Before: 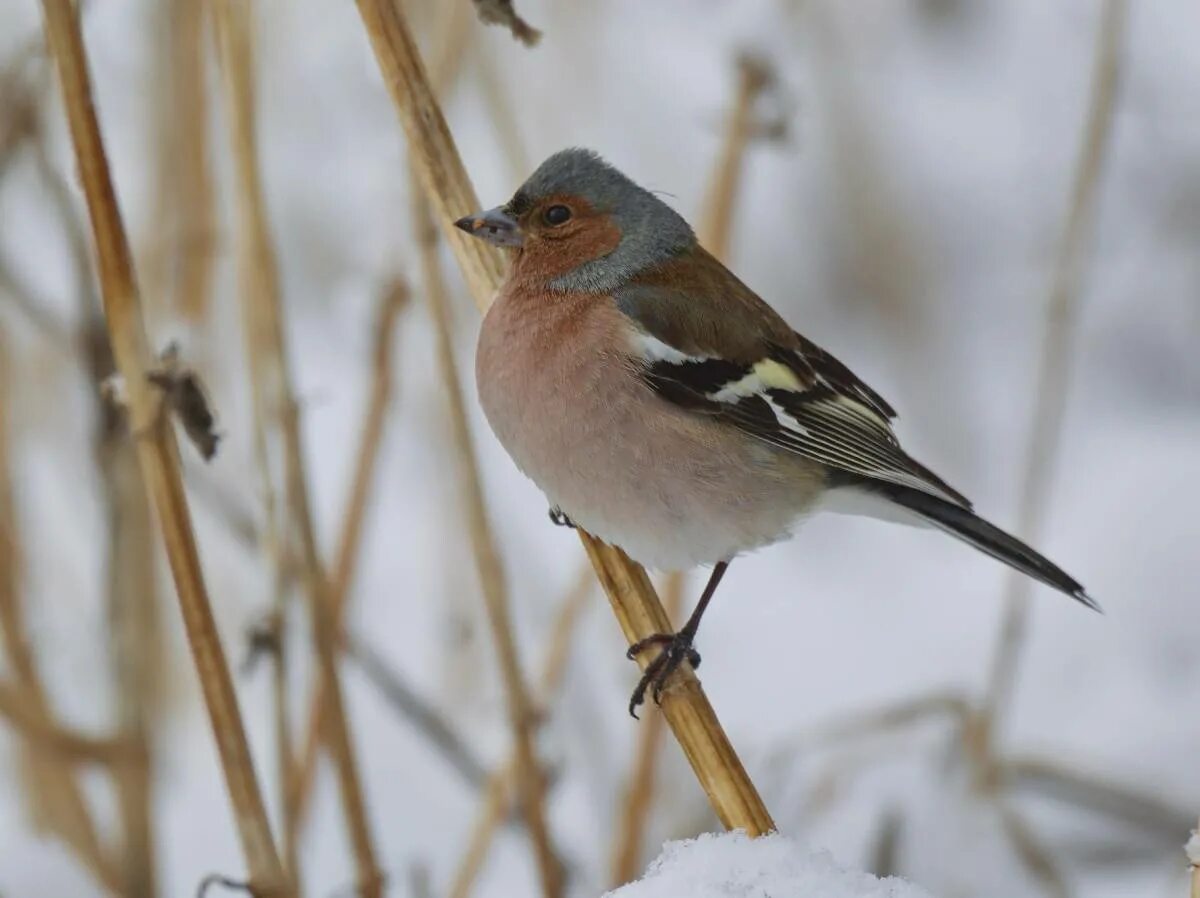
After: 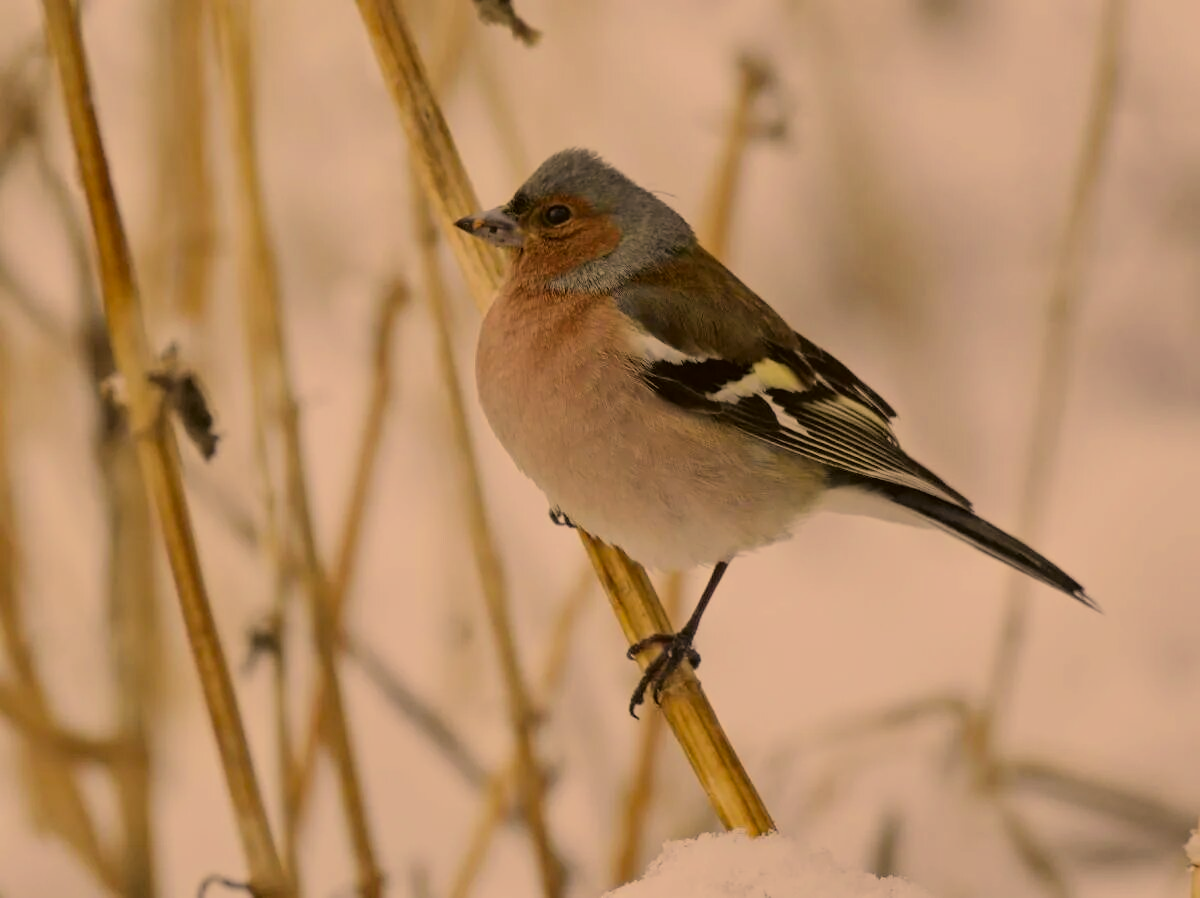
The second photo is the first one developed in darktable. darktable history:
filmic rgb: black relative exposure -7.65 EV, white relative exposure 4.56 EV, hardness 3.61
color correction: highlights a* 17.94, highlights b* 35.39, shadows a* 1.48, shadows b* 6.42, saturation 1.01
